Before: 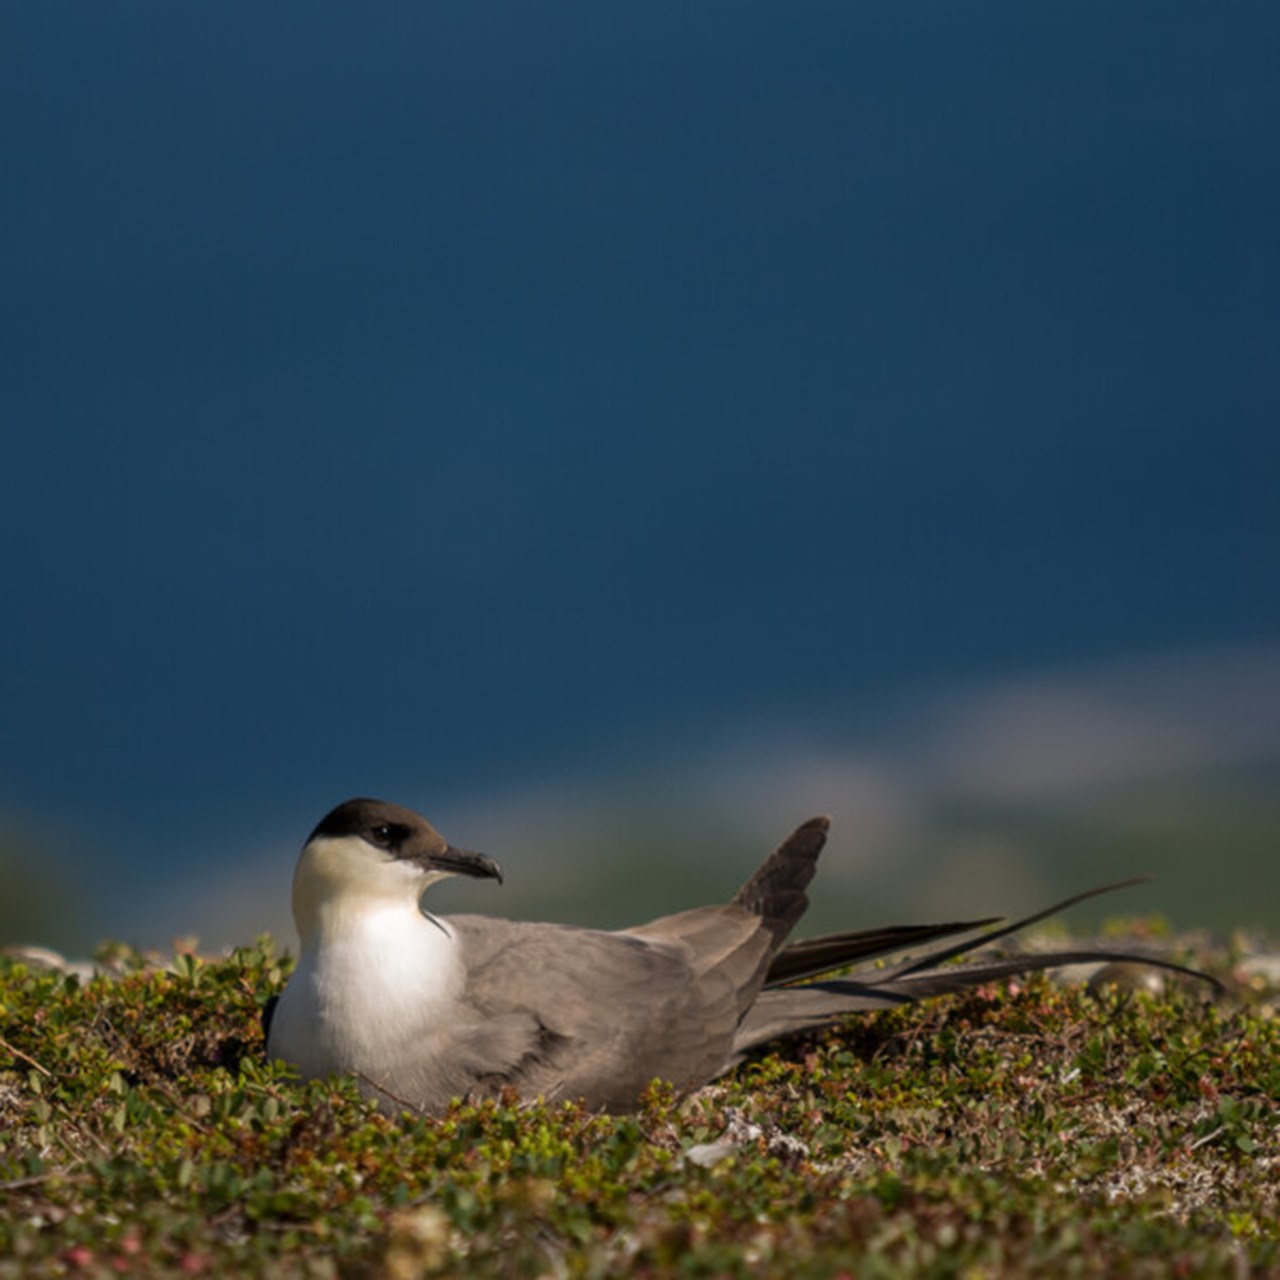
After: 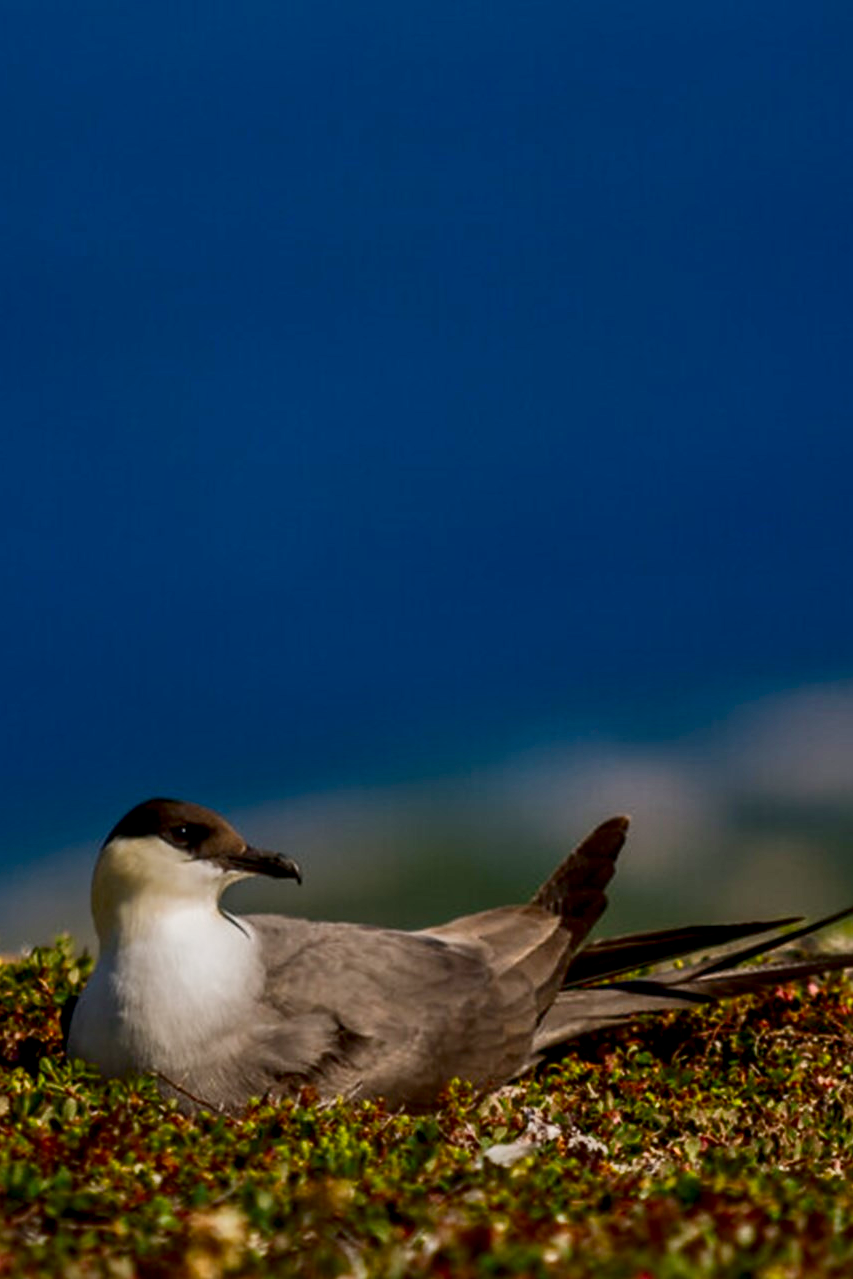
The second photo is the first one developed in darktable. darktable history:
shadows and highlights: soften with gaussian
sharpen: radius 1.559, amount 0.373, threshold 1.271
white balance: emerald 1
contrast brightness saturation: contrast 0.1, brightness -0.26, saturation 0.14
filmic rgb: black relative exposure -16 EV, threshold -0.33 EV, transition 3.19 EV, structure ↔ texture 100%, target black luminance 0%, hardness 7.57, latitude 72.96%, contrast 0.908, highlights saturation mix 10%, shadows ↔ highlights balance -0.38%, add noise in highlights 0, preserve chrominance no, color science v4 (2020), iterations of high-quality reconstruction 10, enable highlight reconstruction true
local contrast: detail 130%
crop and rotate: left 15.754%, right 17.579%
